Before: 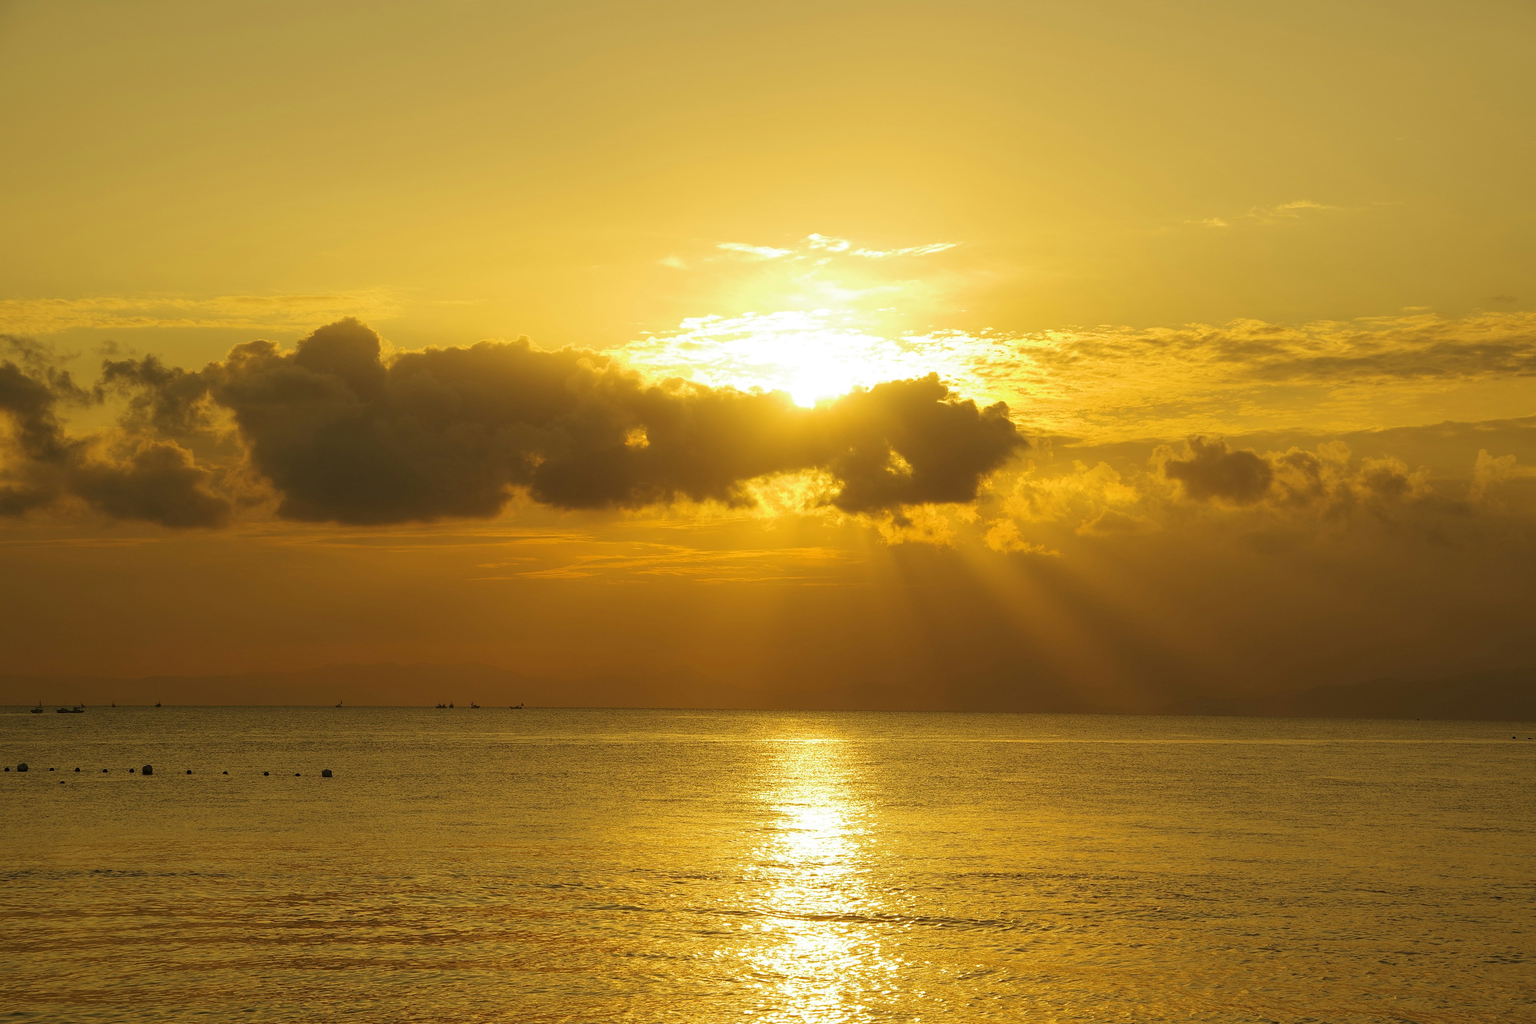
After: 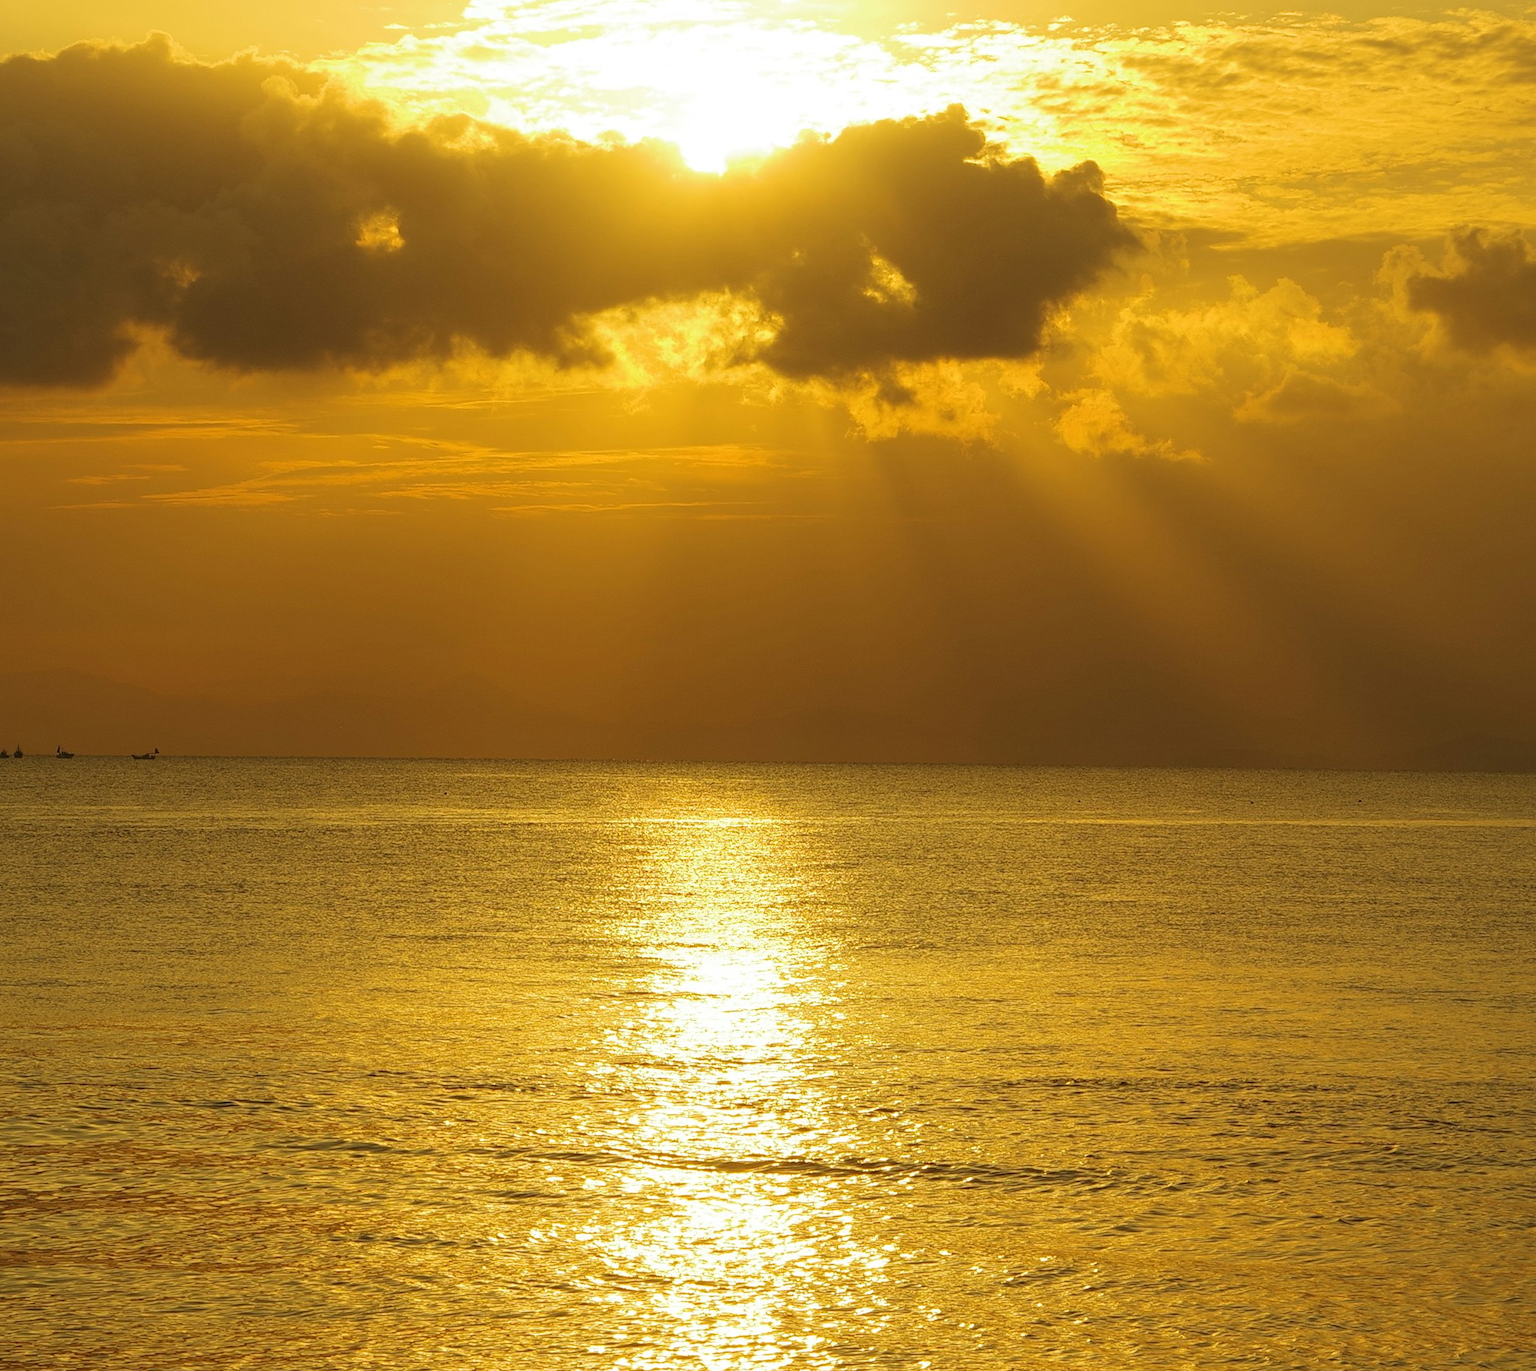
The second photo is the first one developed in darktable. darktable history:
crop and rotate: left 28.785%, top 31.143%, right 19.833%
